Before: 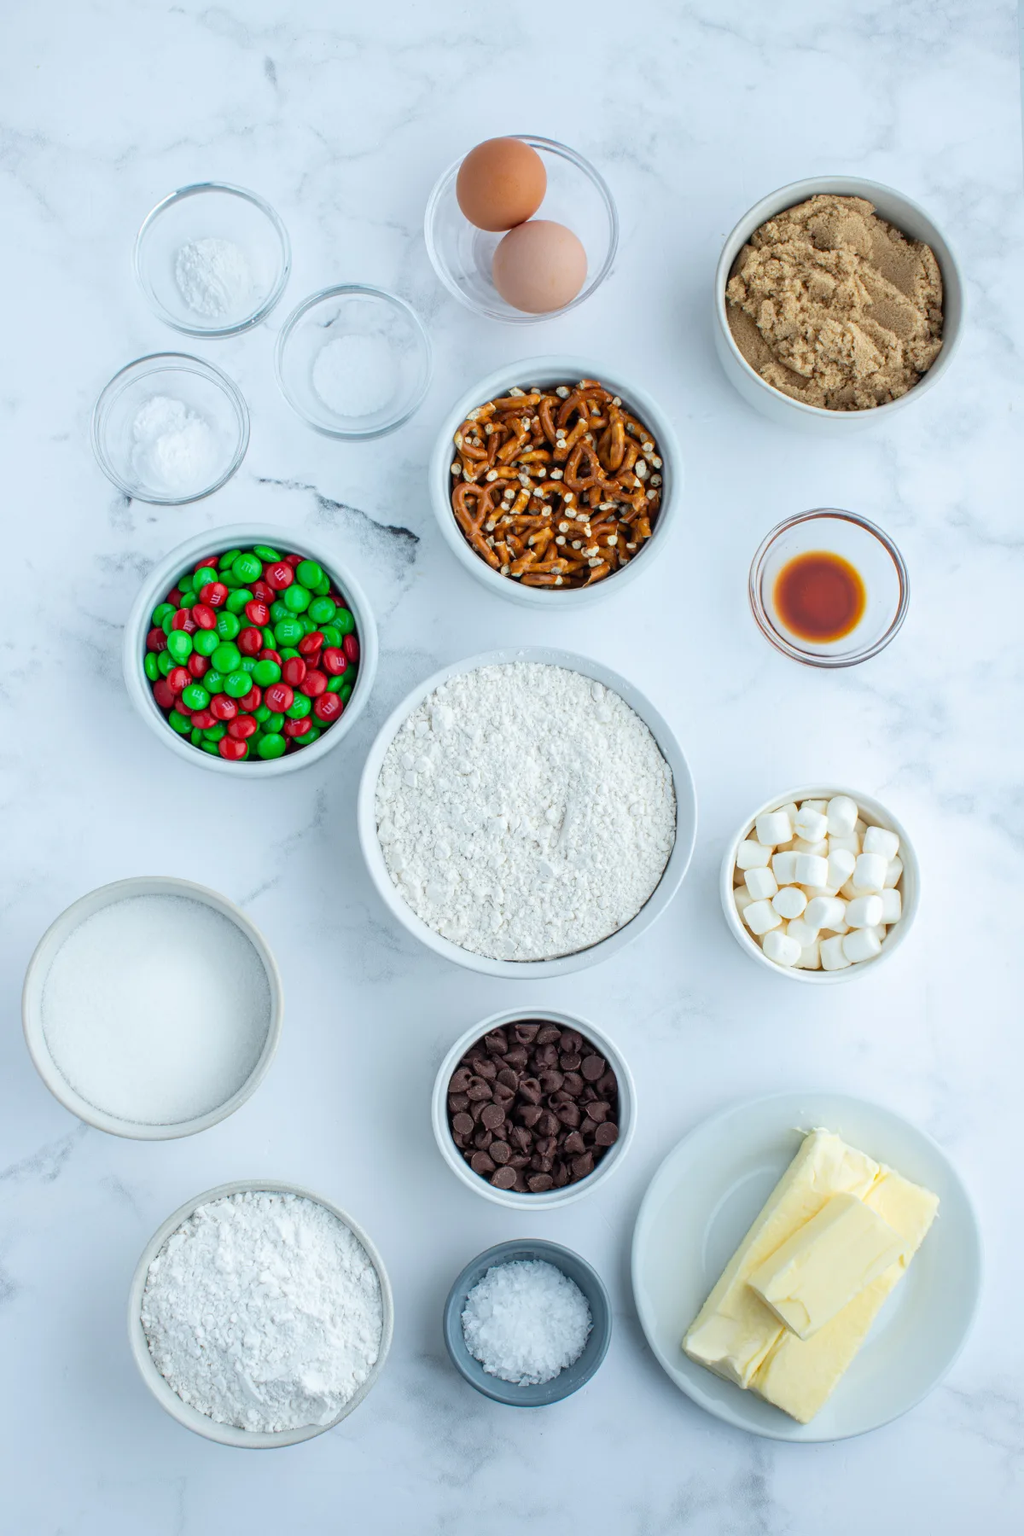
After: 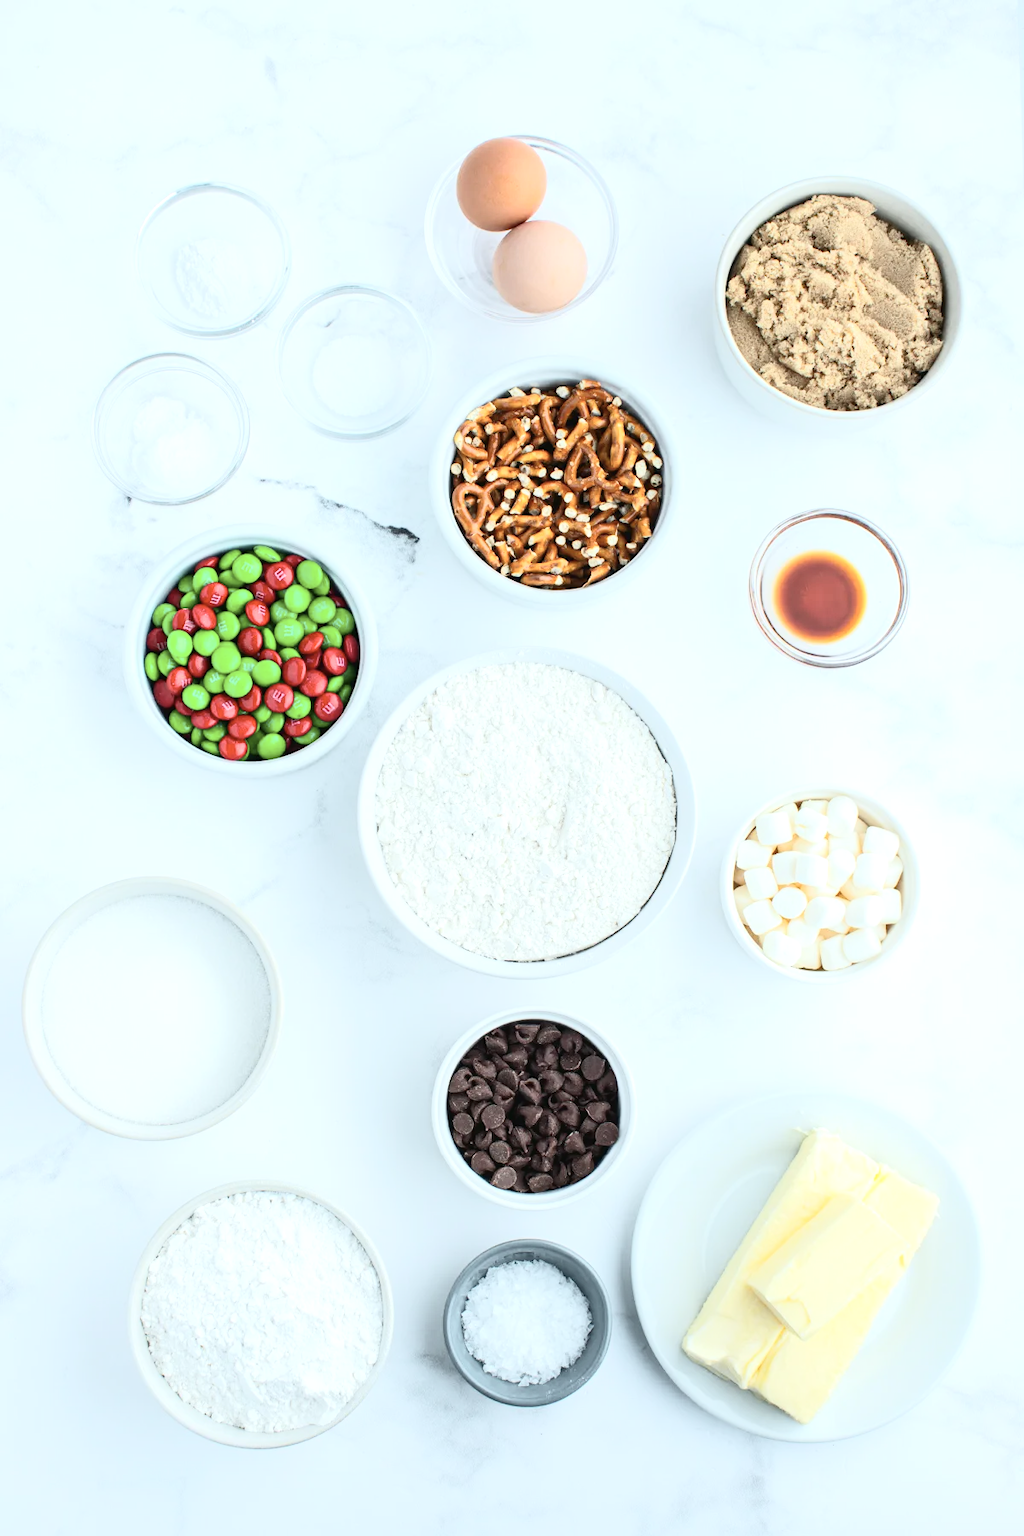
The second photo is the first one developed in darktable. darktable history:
contrast brightness saturation: contrast 0.1, saturation -0.36
exposure: black level correction 0, exposure 0.7 EV, compensate exposure bias true, compensate highlight preservation false
tone curve: curves: ch0 [(0, 0.03) (0.037, 0.045) (0.123, 0.123) (0.19, 0.186) (0.277, 0.279) (0.474, 0.517) (0.584, 0.664) (0.678, 0.777) (0.875, 0.92) (1, 0.965)]; ch1 [(0, 0) (0.243, 0.245) (0.402, 0.41) (0.493, 0.487) (0.508, 0.503) (0.531, 0.532) (0.551, 0.556) (0.637, 0.671) (0.694, 0.732) (1, 1)]; ch2 [(0, 0) (0.249, 0.216) (0.356, 0.329) (0.424, 0.442) (0.476, 0.477) (0.498, 0.503) (0.517, 0.524) (0.532, 0.547) (0.562, 0.576) (0.614, 0.644) (0.706, 0.748) (0.808, 0.809) (0.991, 0.968)], color space Lab, independent channels, preserve colors none
